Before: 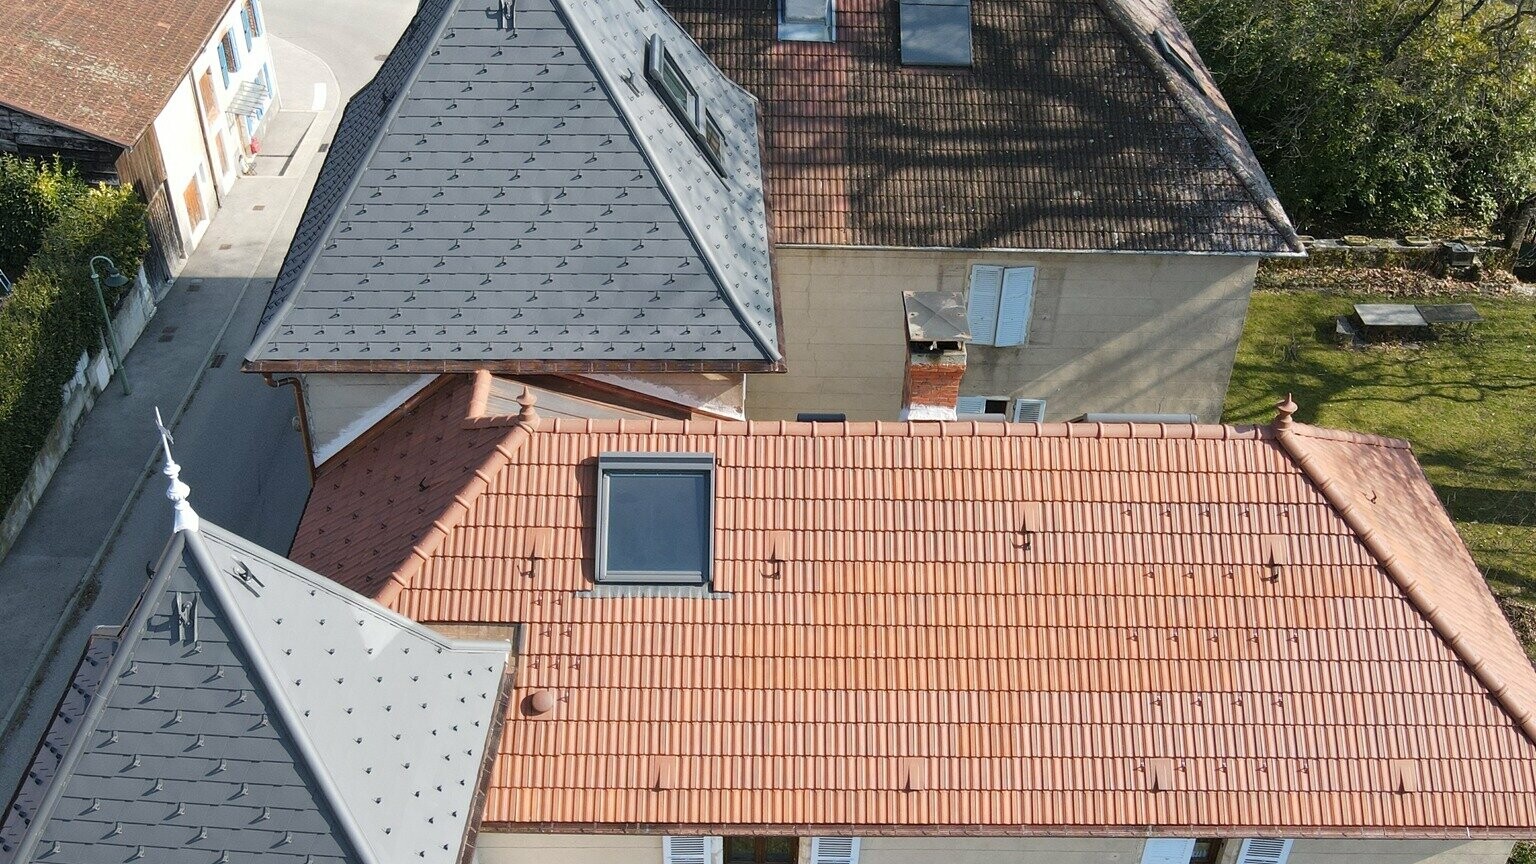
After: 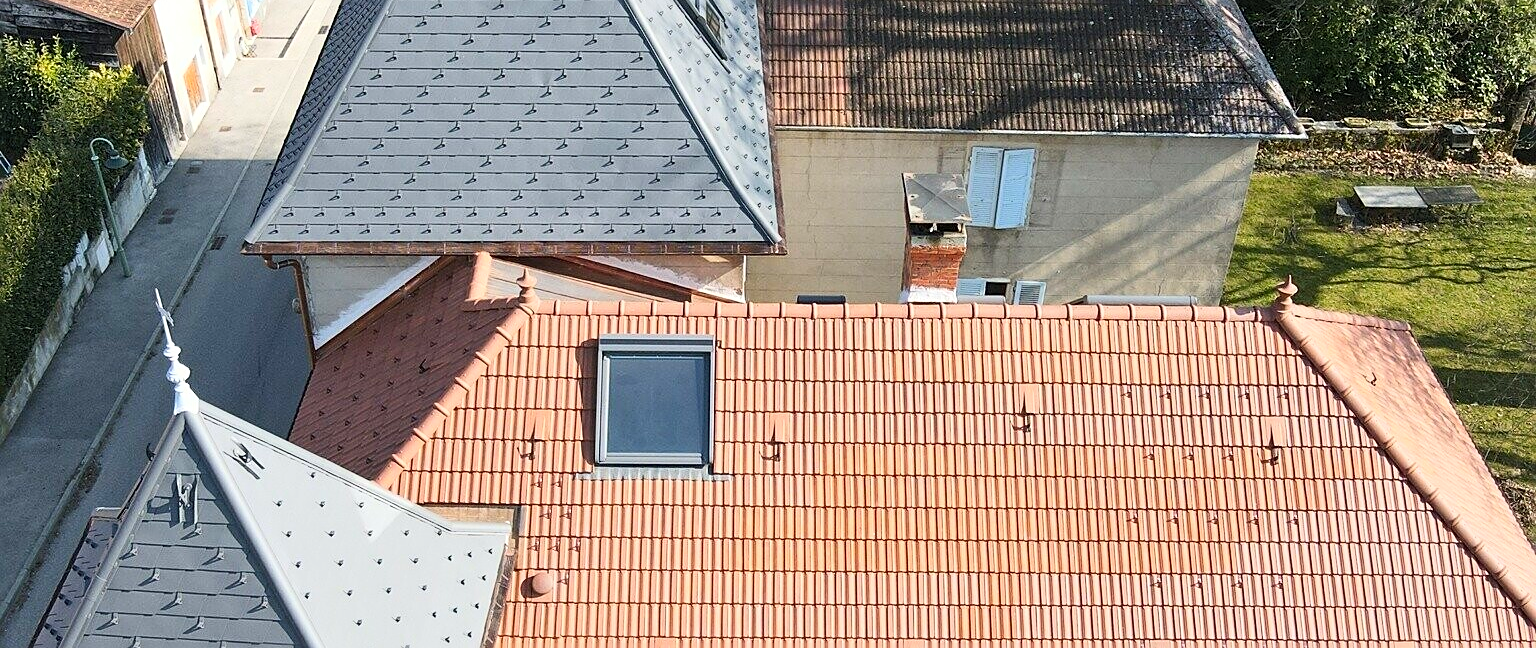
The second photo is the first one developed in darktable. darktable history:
sharpen: on, module defaults
crop: top 13.765%, bottom 11.147%
contrast brightness saturation: contrast 0.204, brightness 0.165, saturation 0.226
